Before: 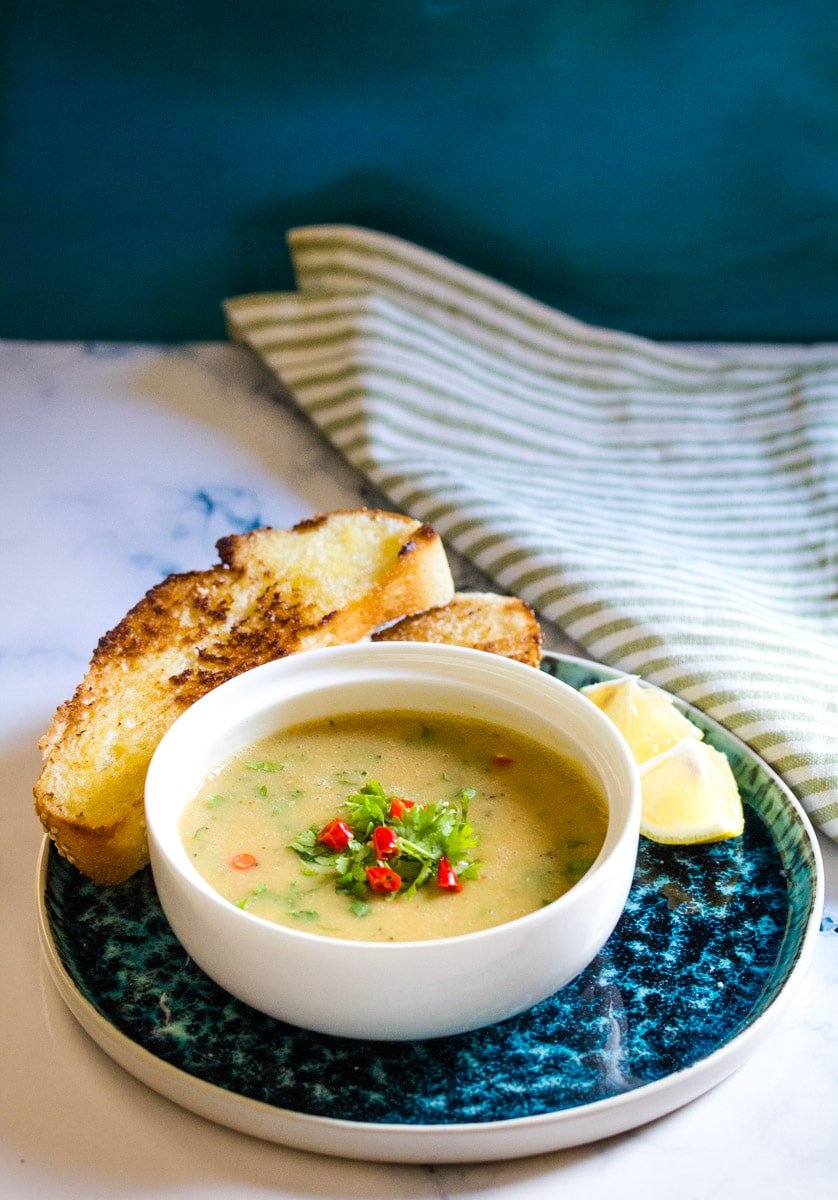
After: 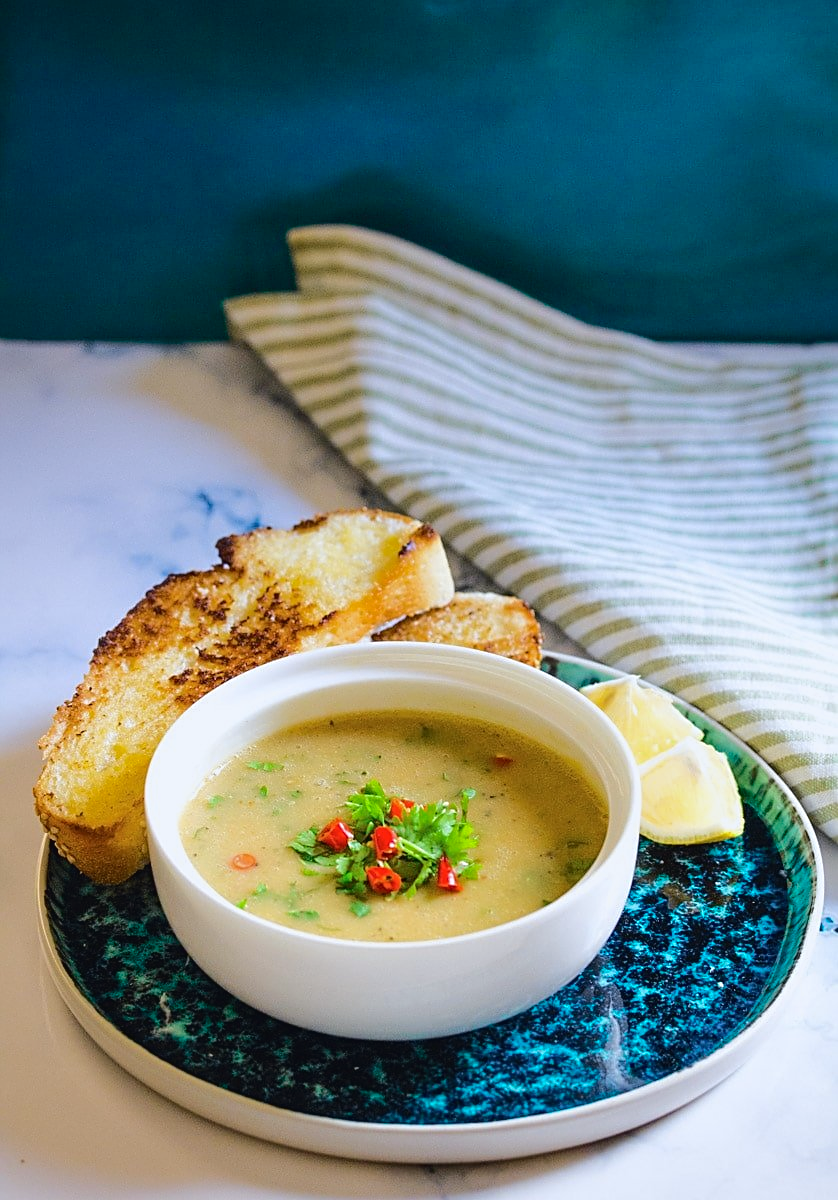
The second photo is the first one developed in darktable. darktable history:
tone curve: curves: ch0 [(0, 0.026) (0.175, 0.178) (0.463, 0.502) (0.796, 0.764) (1, 0.961)]; ch1 [(0, 0) (0.437, 0.398) (0.469, 0.472) (0.505, 0.504) (0.553, 0.552) (1, 1)]; ch2 [(0, 0) (0.505, 0.495) (0.579, 0.579) (1, 1)], color space Lab, independent channels, preserve colors none
white balance: red 0.982, blue 1.018
sharpen: on, module defaults
